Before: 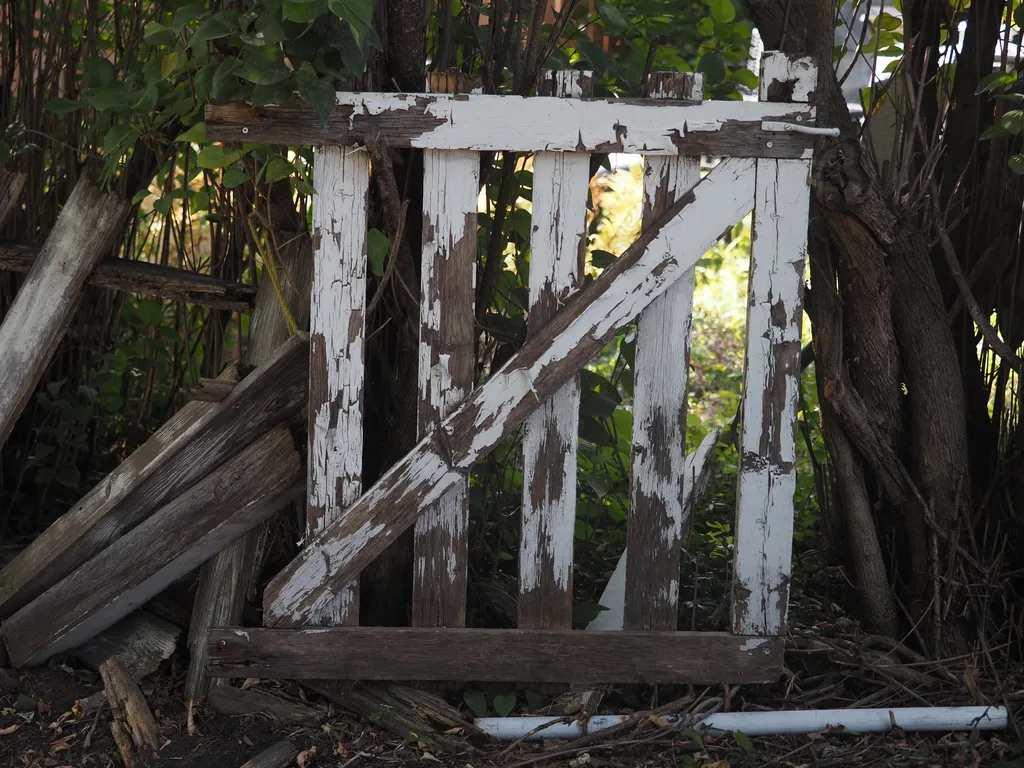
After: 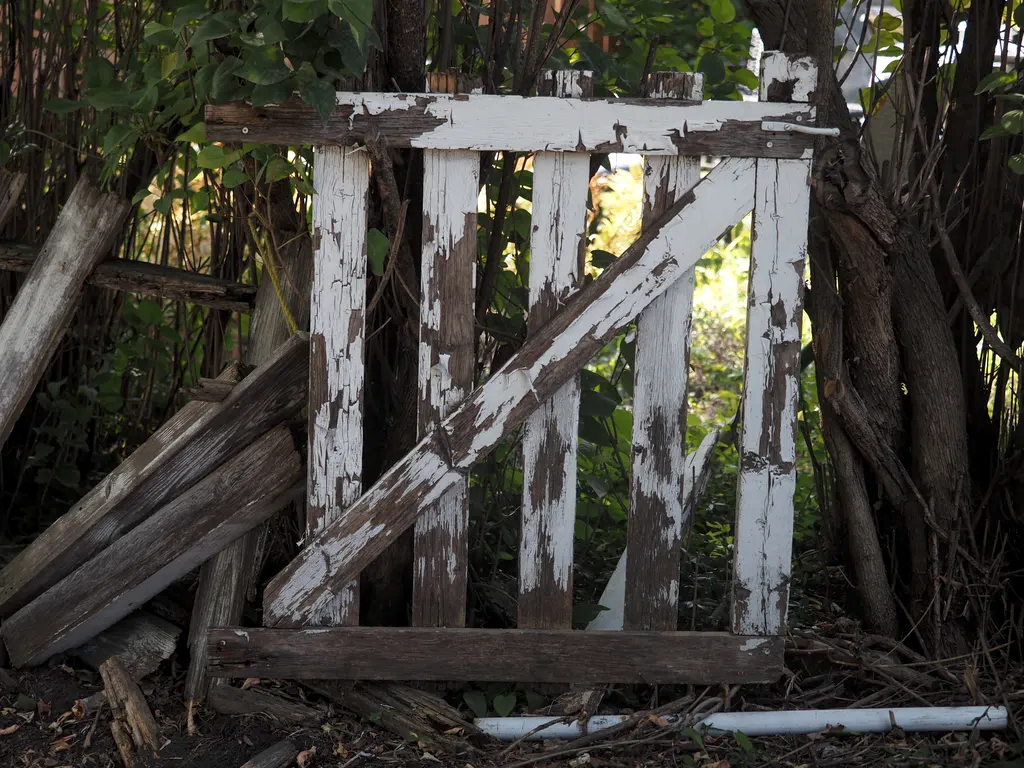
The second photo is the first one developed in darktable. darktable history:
local contrast: highlights 102%, shadows 100%, detail 131%, midtone range 0.2
